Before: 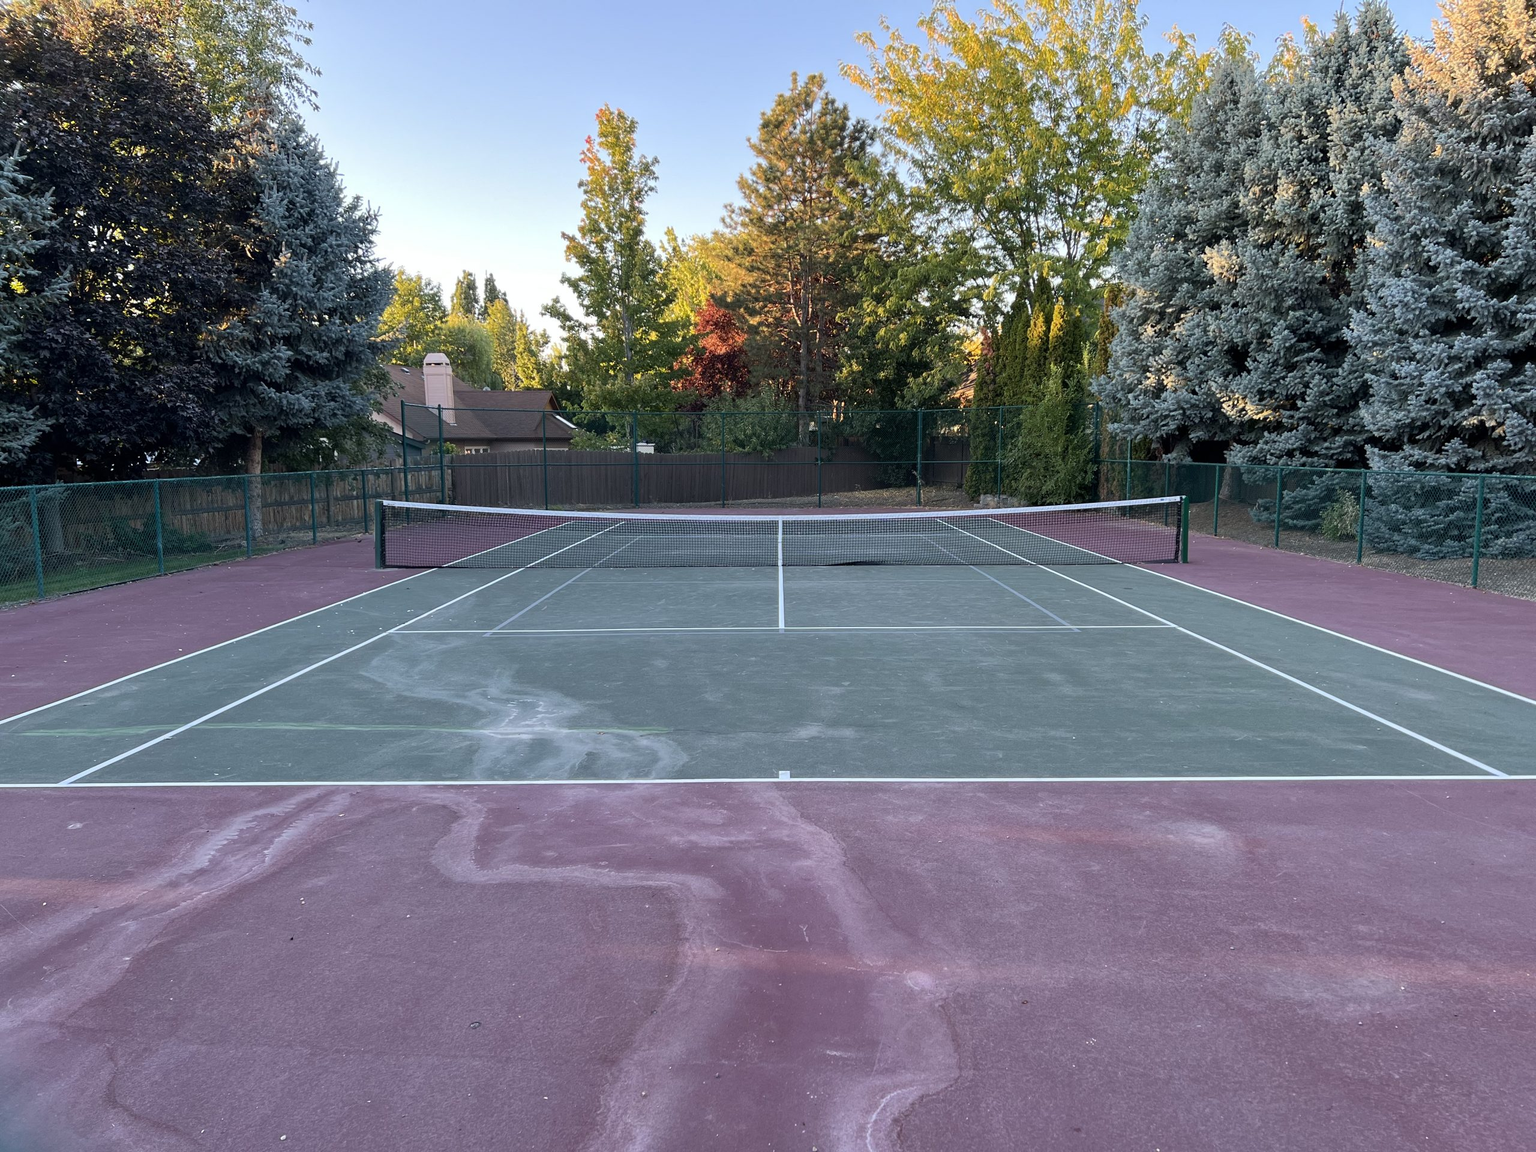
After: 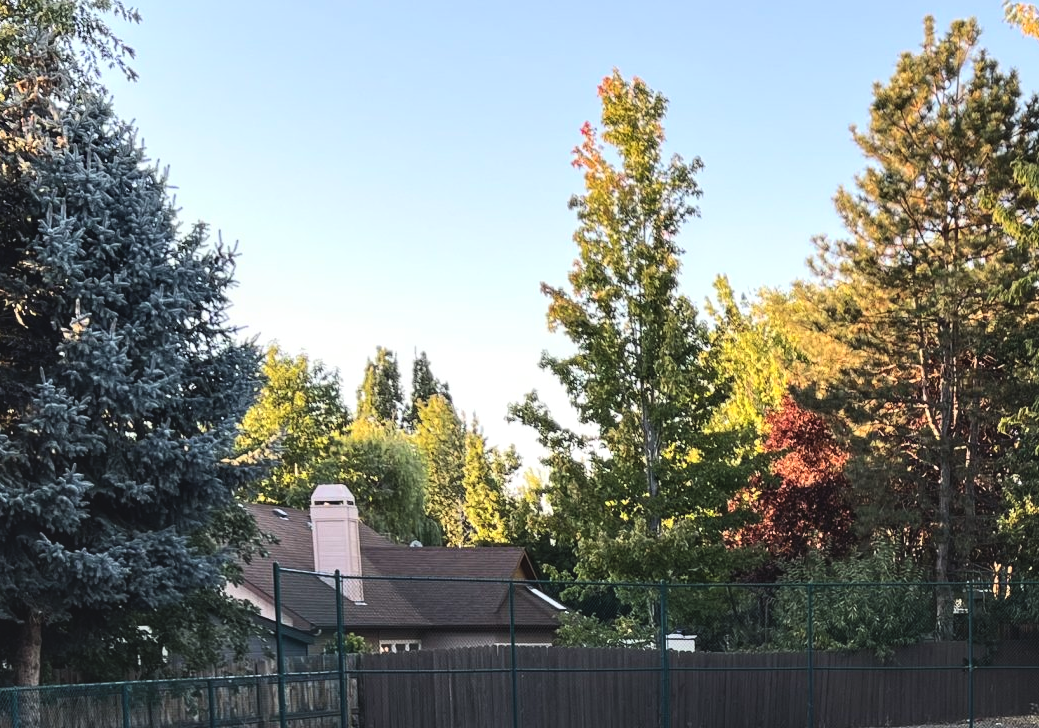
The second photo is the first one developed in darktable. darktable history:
contrast brightness saturation: contrast 0.2, brightness 0.16, saturation 0.22
local contrast: highlights 25%, shadows 75%, midtone range 0.75
tone equalizer: -8 EV -0.417 EV, -7 EV -0.389 EV, -6 EV -0.333 EV, -5 EV -0.222 EV, -3 EV 0.222 EV, -2 EV 0.333 EV, -1 EV 0.389 EV, +0 EV 0.417 EV, edges refinement/feathering 500, mask exposure compensation -1.57 EV, preserve details no
exposure: black level correction -0.015, exposure -0.5 EV, compensate highlight preservation false
crop: left 15.452%, top 5.459%, right 43.956%, bottom 56.62%
